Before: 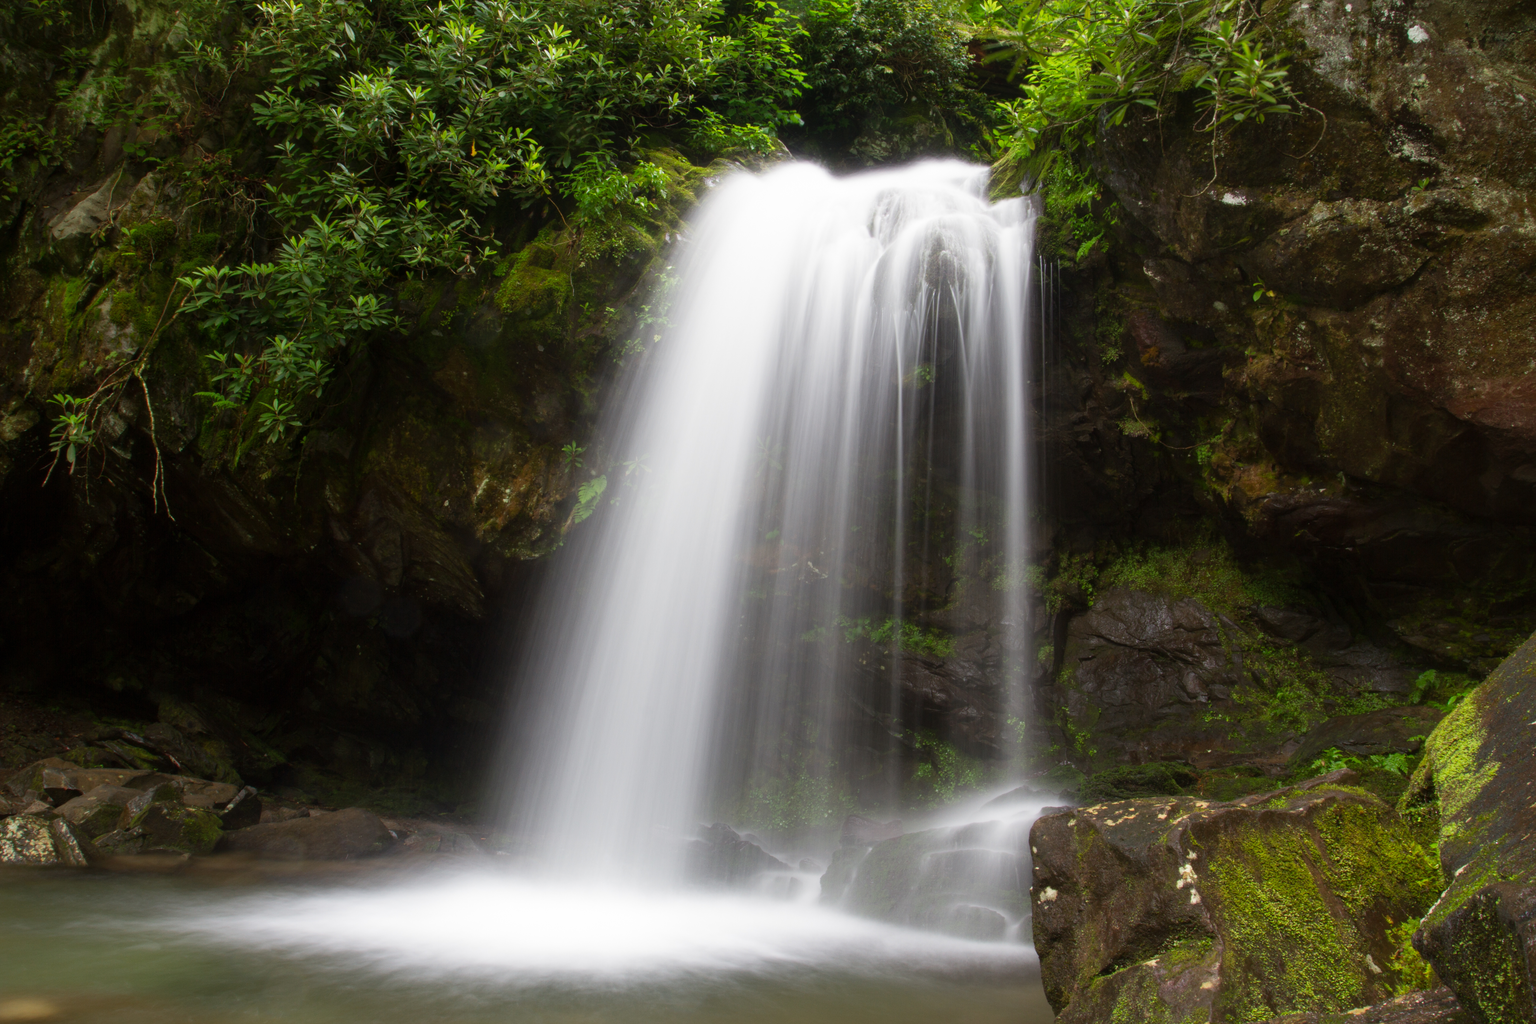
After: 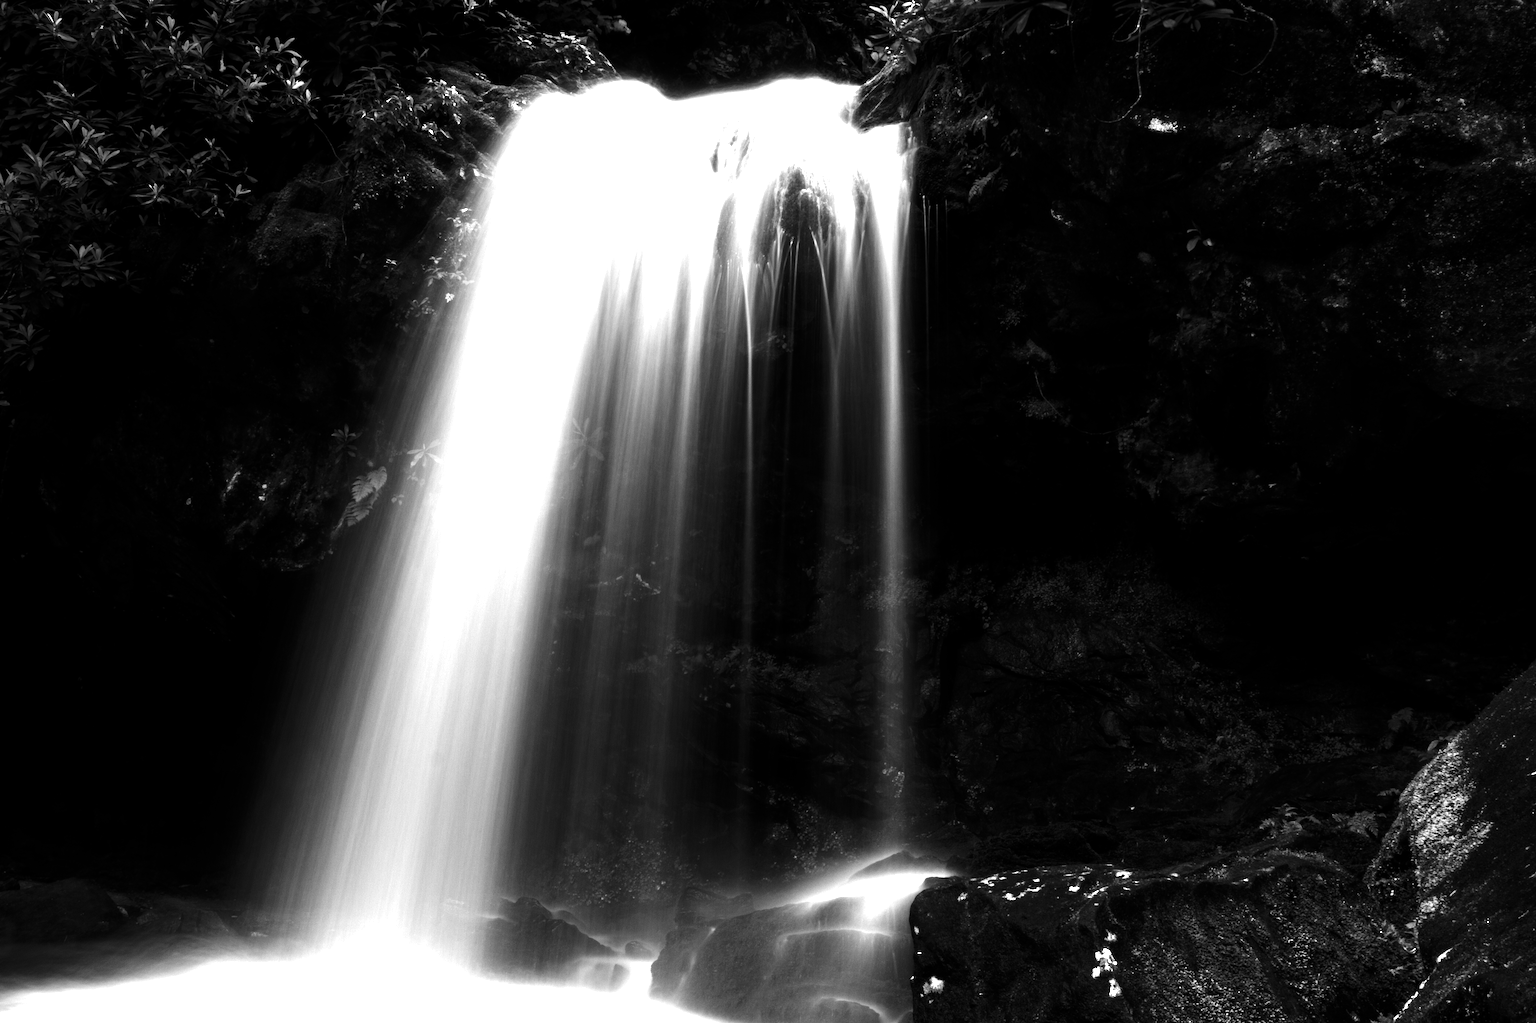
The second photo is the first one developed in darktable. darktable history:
contrast brightness saturation: contrast 0.02, brightness -1, saturation -1
contrast equalizer: y [[0.526, 0.53, 0.532, 0.532, 0.53, 0.525], [0.5 ×6], [0.5 ×6], [0 ×6], [0 ×6]]
crop: left 19.159%, top 9.58%, bottom 9.58%
exposure: exposure 0.648 EV, compensate highlight preservation false
